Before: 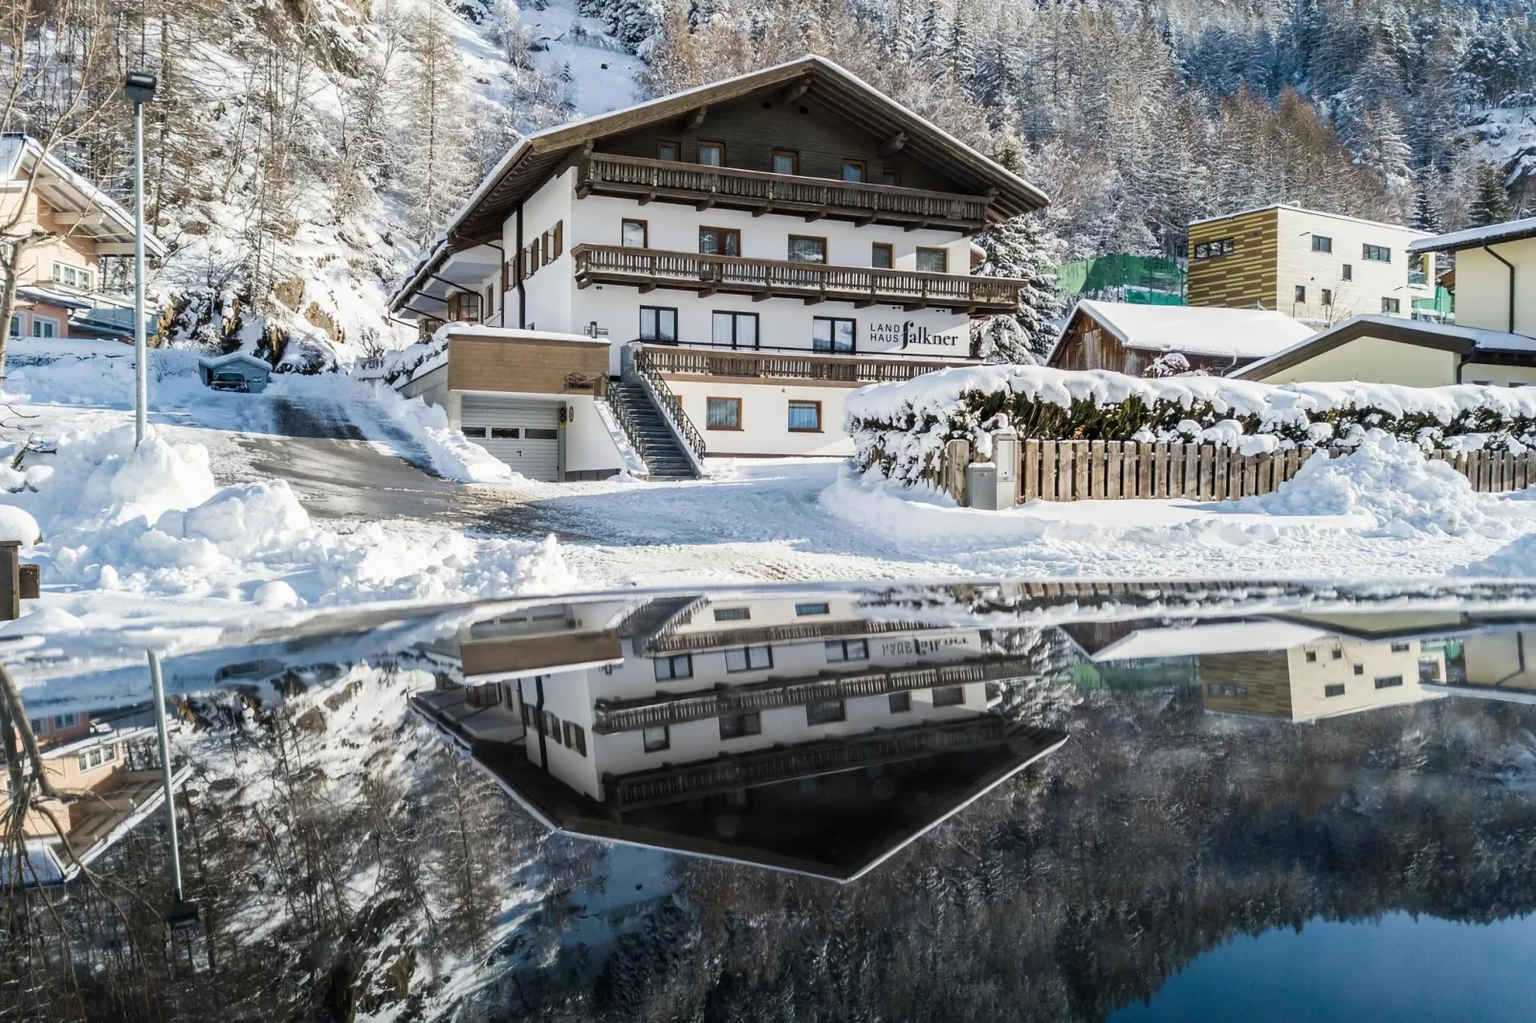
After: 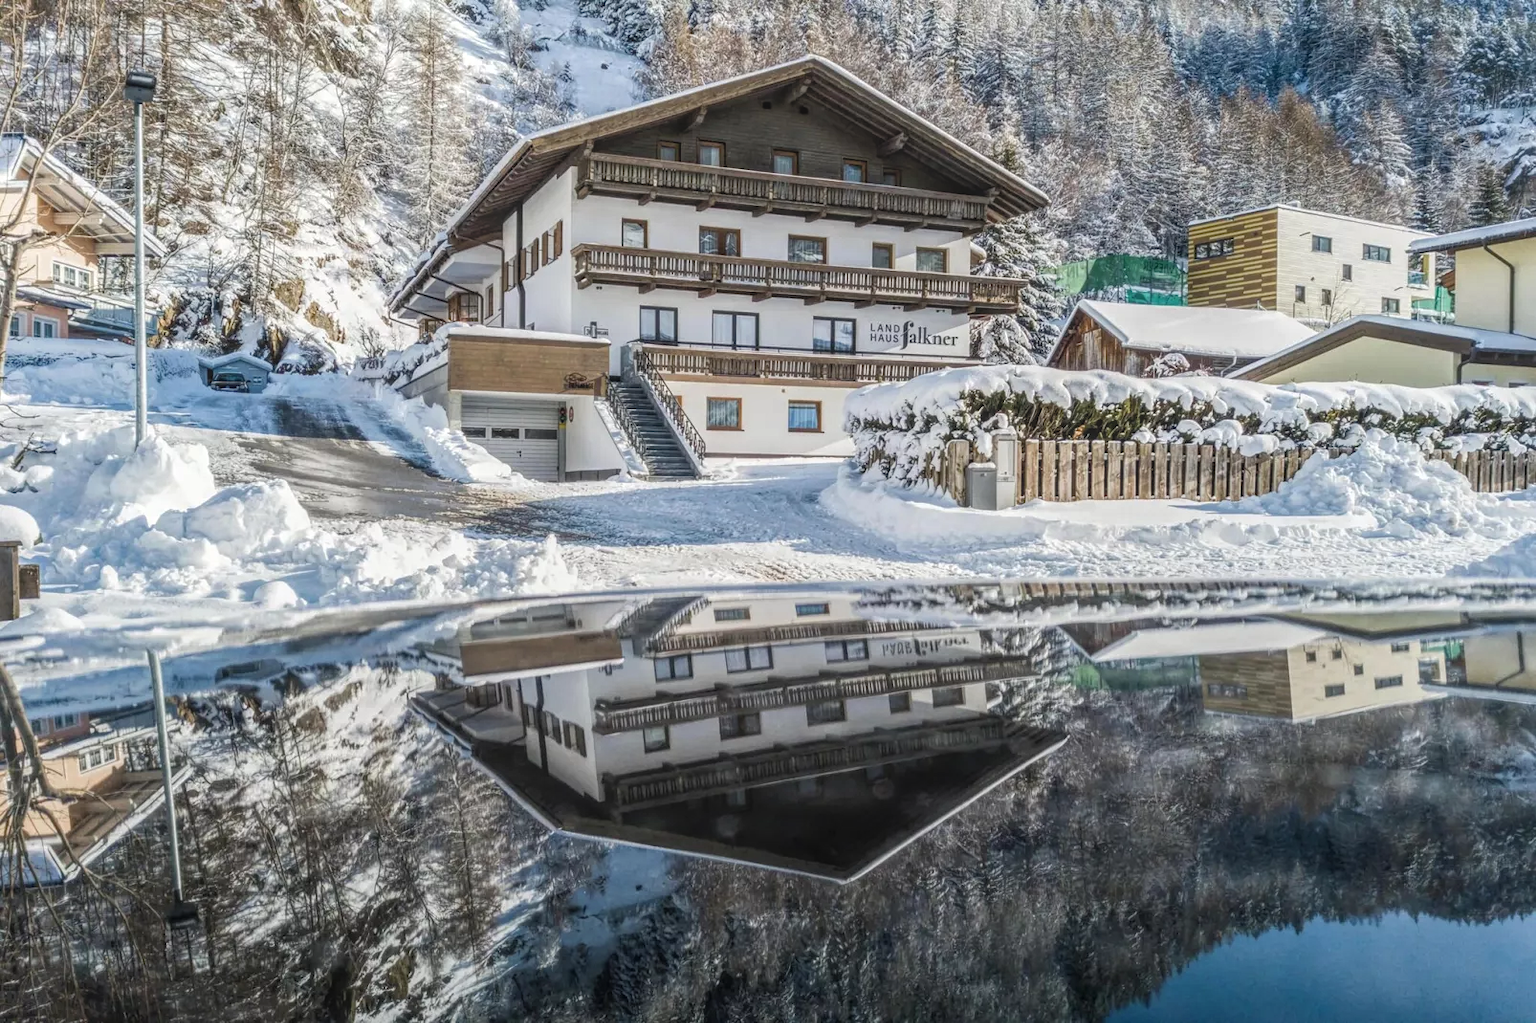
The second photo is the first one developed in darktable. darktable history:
local contrast: highlights 66%, shadows 34%, detail 167%, midtone range 0.2
